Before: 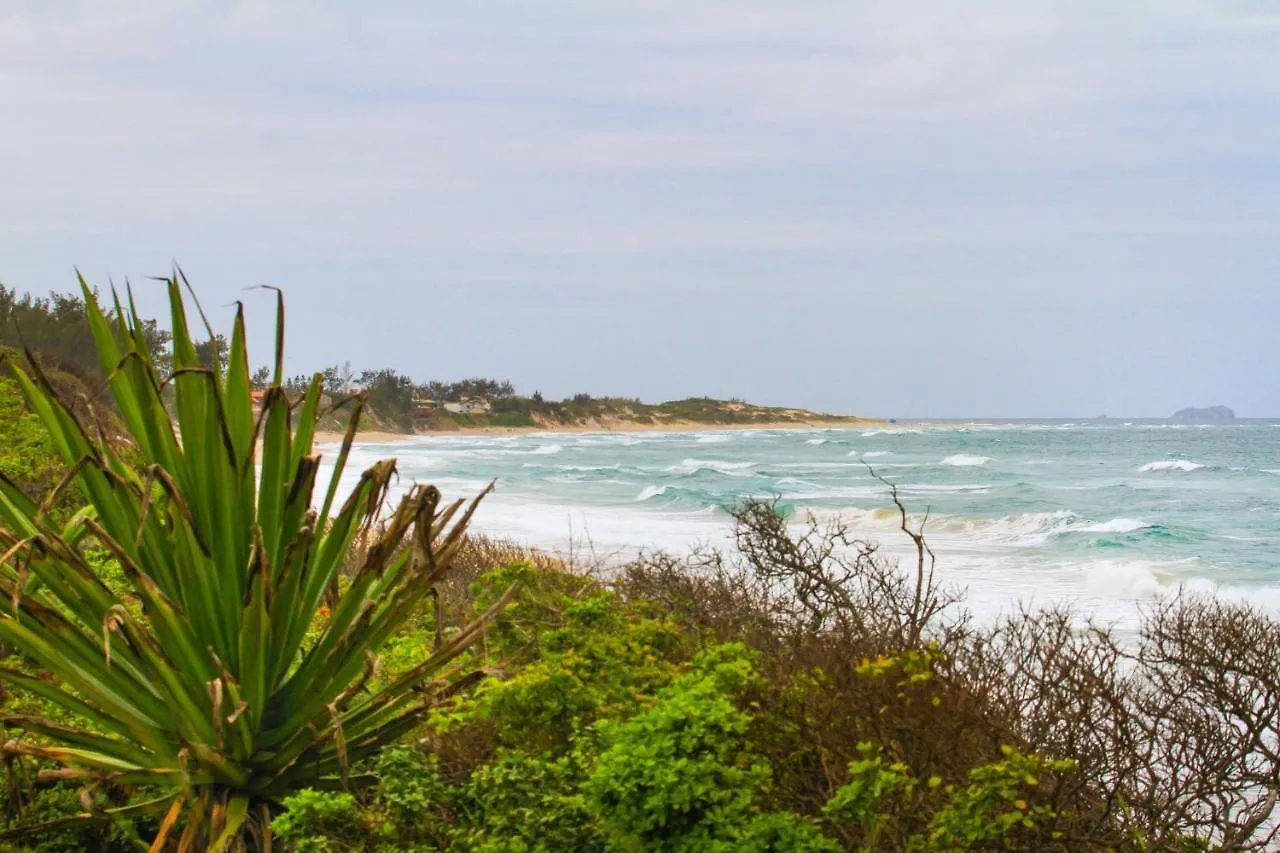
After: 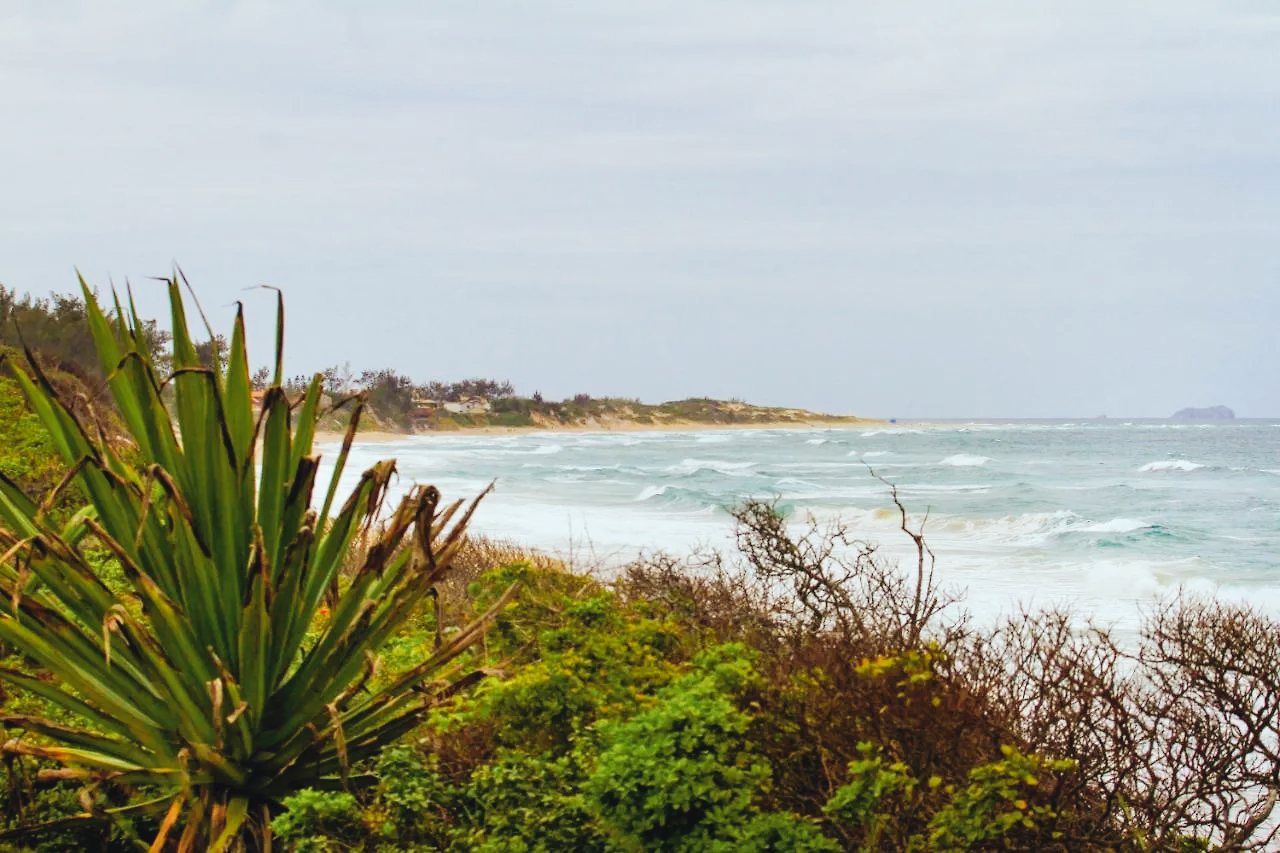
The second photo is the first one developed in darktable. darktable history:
tone curve: curves: ch0 [(0, 0) (0.003, 0.044) (0.011, 0.045) (0.025, 0.048) (0.044, 0.051) (0.069, 0.065) (0.1, 0.08) (0.136, 0.108) (0.177, 0.152) (0.224, 0.216) (0.277, 0.305) (0.335, 0.392) (0.399, 0.481) (0.468, 0.579) (0.543, 0.658) (0.623, 0.729) (0.709, 0.8) (0.801, 0.867) (0.898, 0.93) (1, 1)], preserve colors none
color look up table: target L [94.96, 87.9, 85.96, 78.31, 74.36, 52.58, 58.43, 57.8, 48.7, 45.55, 25.52, 8.802, 200.32, 88.91, 68.54, 69.46, 65.47, 48.22, 48.43, 43.68, 36.72, 32.99, 28.53, 23.03, 13.64, 88.26, 72.09, 63.69, 65.59, 57.95, 48.07, 52.48, 53.53, 43.89, 35.53, 35.31, 30.36, 36.17, 28.92, 9.28, 2.58, 84.85, 86.08, 74.77, 63.61, 52.35, 51.13, 36.92, 35.65], target a [-9.055, -7.592, -33.31, -58.05, -68.3, -48.02, -23.29, -40.06, -13.98, -37.8, -18.31, -9.307, 0, 5.148, 33.15, 31.35, 7.087, 65.96, 33.76, 62.49, 42.74, 5.179, 7.094, 31.69, 21.57, 19.17, 46.51, 73.3, 49.33, 2.413, 18.37, 62.35, 90.15, 46.81, 42.06, 32.84, 33.4, 55.46, 47.4, 33.78, 14, -39.48, -20.21, -29.56, -15.41, -21.16, 0.632, -6.552, -16.73], target b [24.17, 83.7, 70.1, 20.92, 42.58, 42.13, 18.1, 1.564, 42.92, 27.34, 18.42, 6.614, 0, 2.691, 7.769, 40.79, 43.47, 39.92, 44.56, 22.76, 9.065, 30.78, 8.769, 25.43, 12.38, -9.413, -18.78, -52.62, -47.66, 1.373, -69.98, -38.75, -69.71, -5.256, -53.98, -22.31, -1.768, -49.7, -72.24, -41.42, -7.314, -16, -9.331, -29, -42.89, -21.46, -29.84, -27.82, -7.853], num patches 49
